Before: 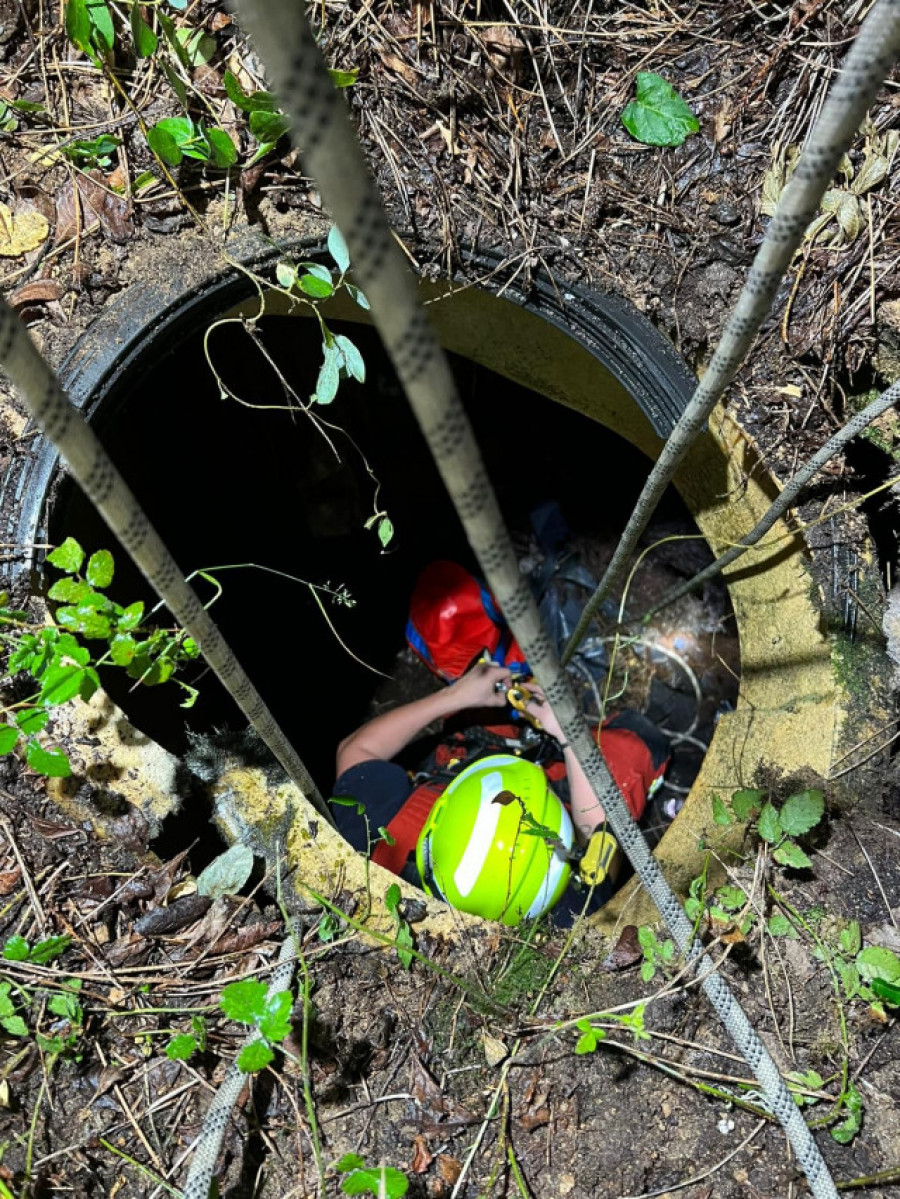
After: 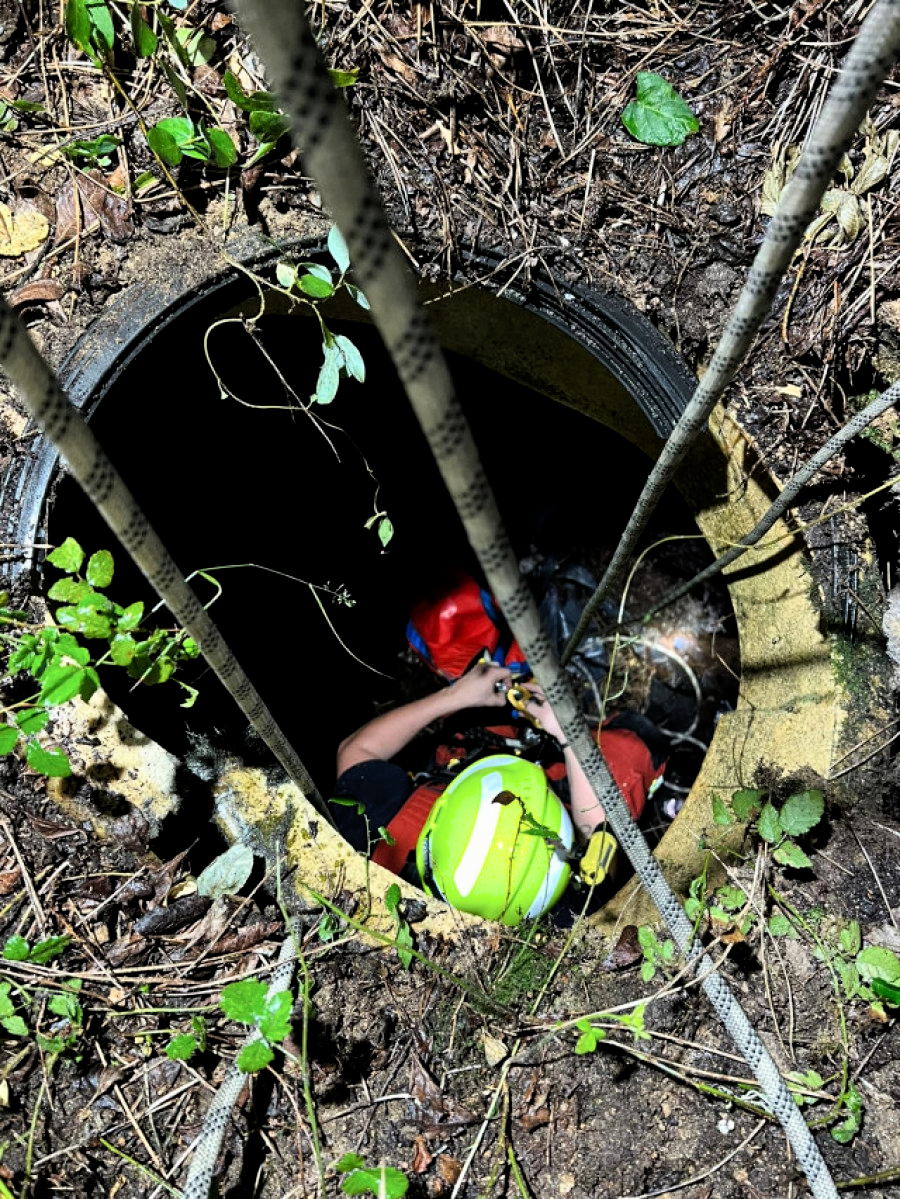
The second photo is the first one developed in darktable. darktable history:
filmic rgb: black relative exposure -8.71 EV, white relative exposure 2.68 EV, target black luminance 0%, target white luminance 99.937%, hardness 6.27, latitude 75.4%, contrast 1.317, highlights saturation mix -4.59%
